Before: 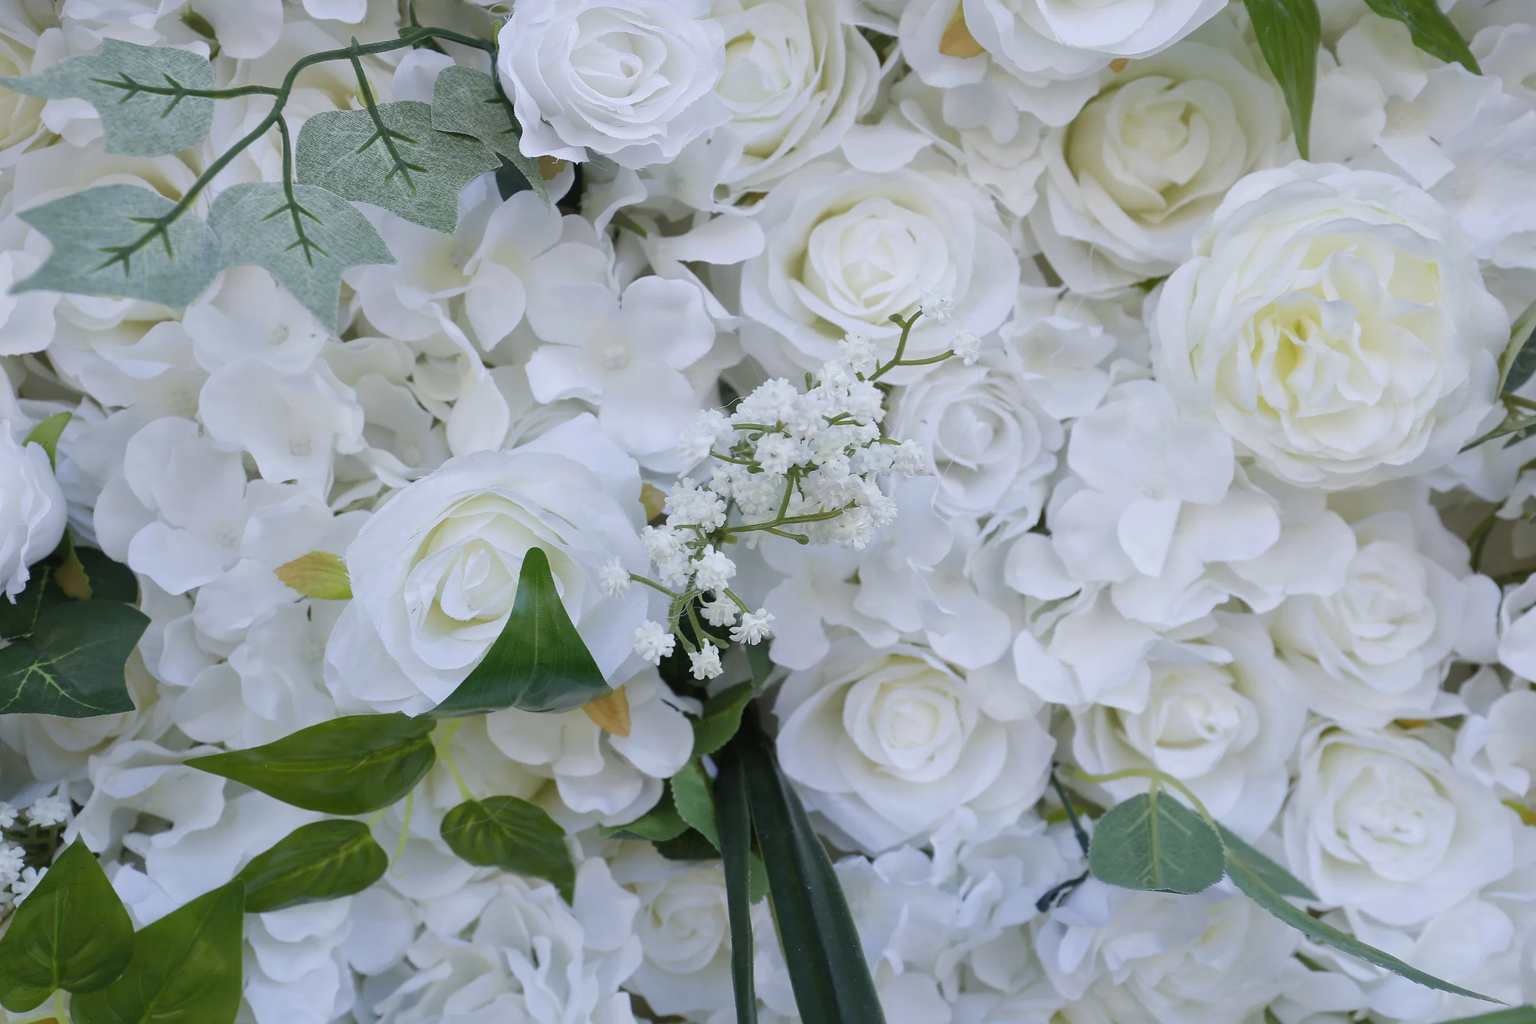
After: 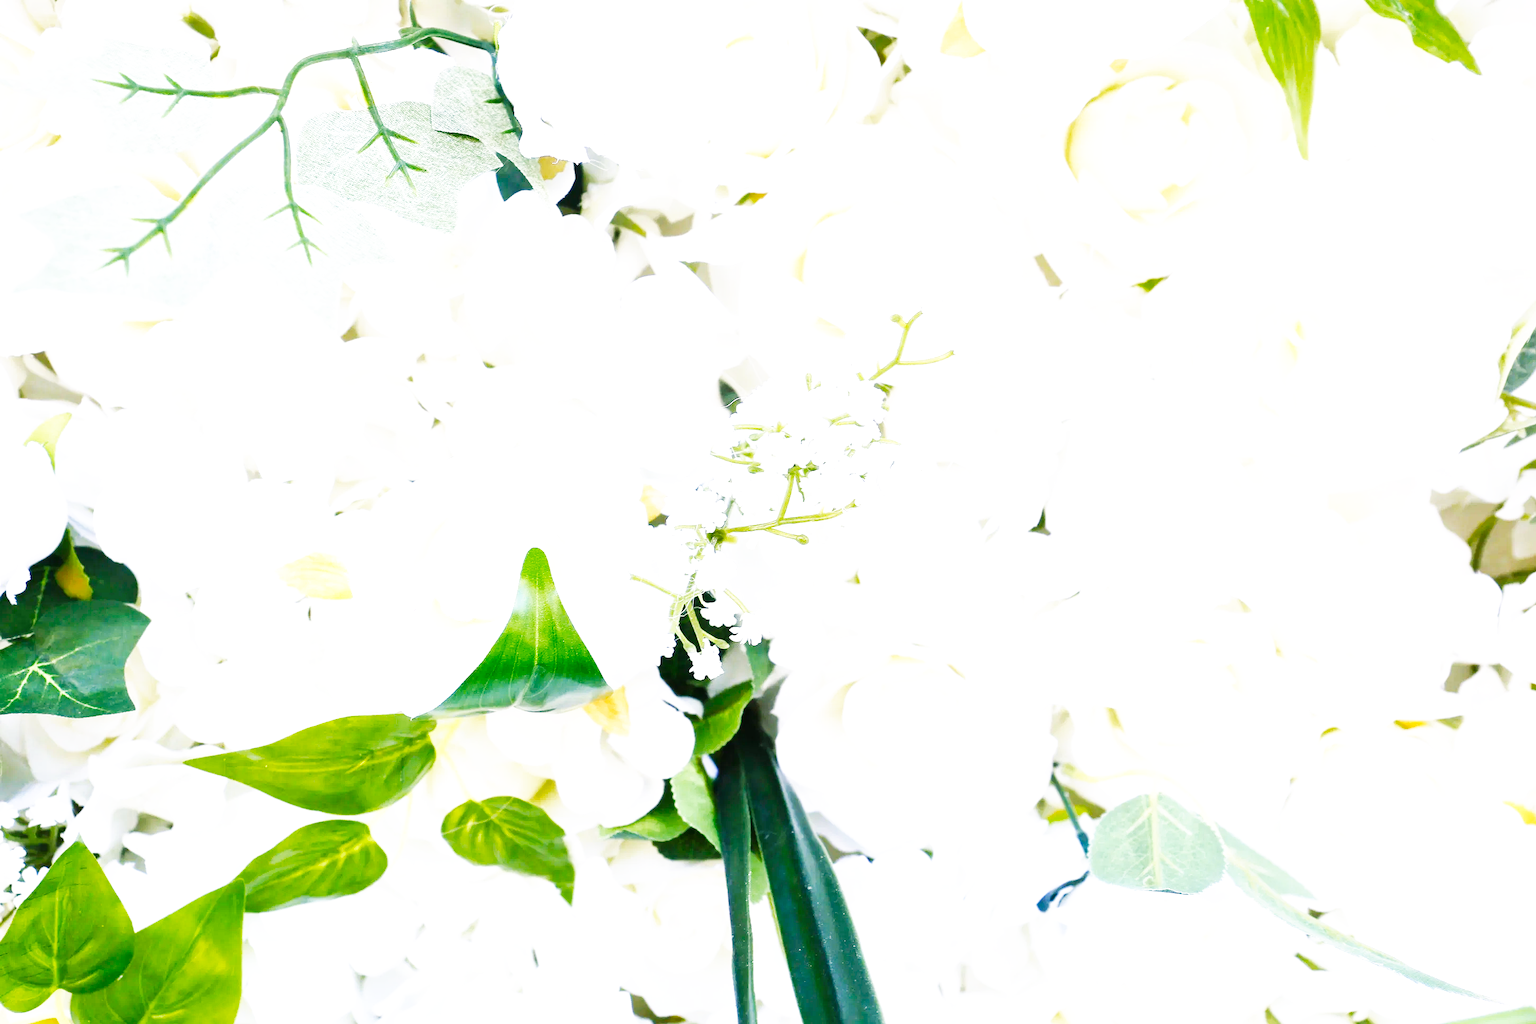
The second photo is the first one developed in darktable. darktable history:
base curve: curves: ch0 [(0, 0) (0.007, 0.004) (0.027, 0.03) (0.046, 0.07) (0.207, 0.54) (0.442, 0.872) (0.673, 0.972) (1, 1)], preserve colors none
color balance rgb: shadows lift › chroma 1%, shadows lift › hue 217.2°, power › hue 310.8°, highlights gain › chroma 2%, highlights gain › hue 44.4°, global offset › luminance 0.25%, global offset › hue 171.6°, perceptual saturation grading › global saturation 14.09%, perceptual saturation grading › highlights -30%, perceptual saturation grading › shadows 50.67%, global vibrance 25%, contrast 20%
exposure: black level correction 0, exposure 1.3 EV, compensate exposure bias true, compensate highlight preservation false
